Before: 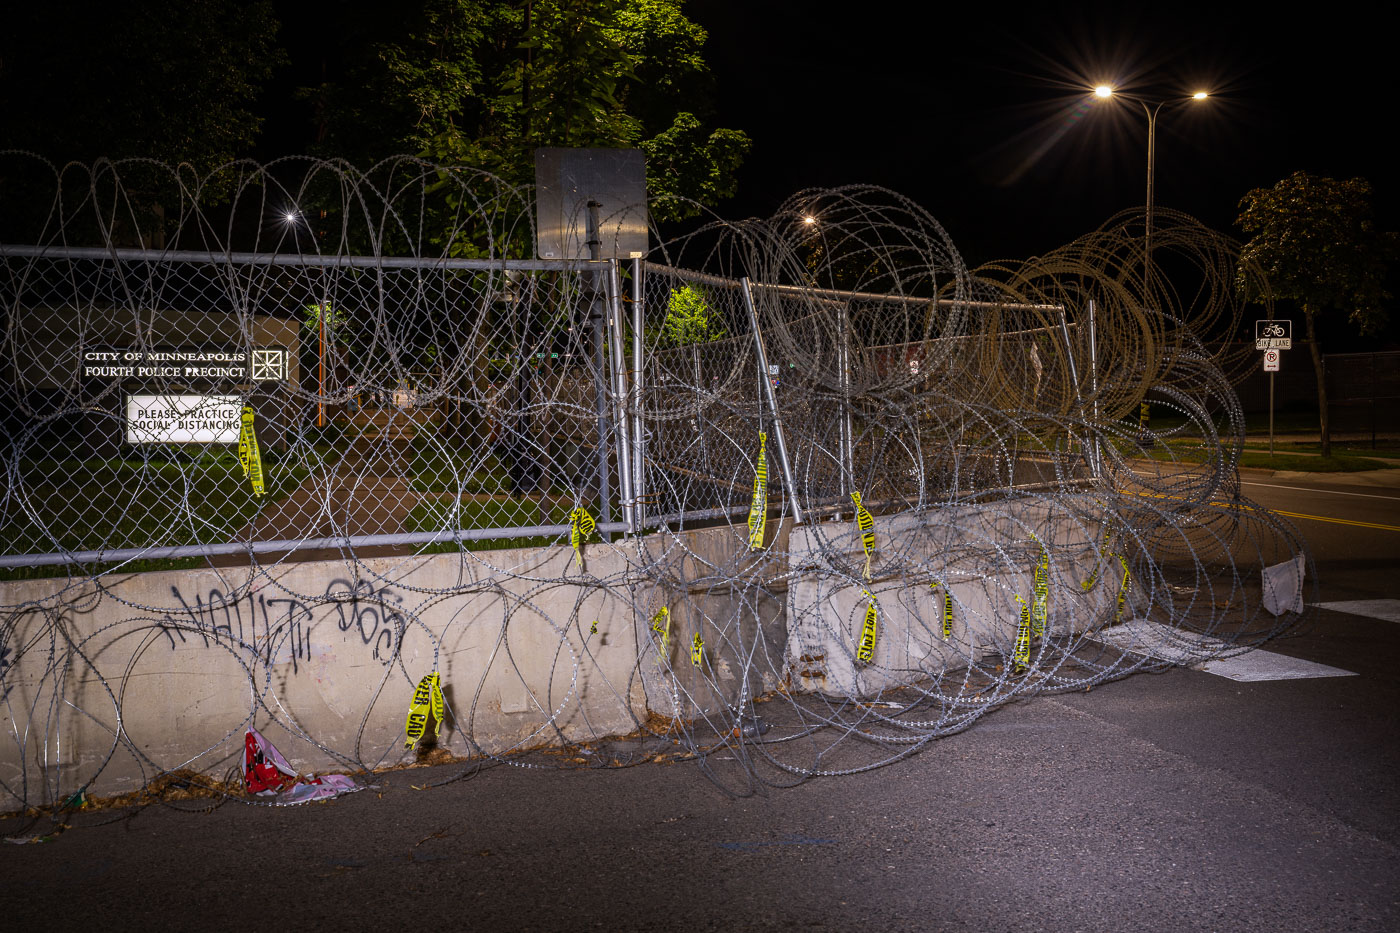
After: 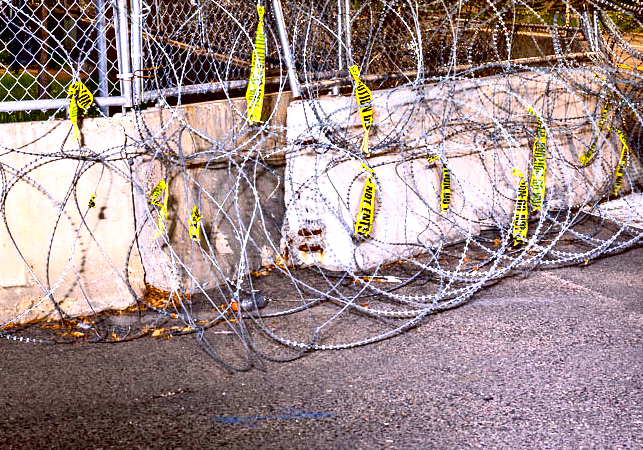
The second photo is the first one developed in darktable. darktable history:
shadows and highlights: shadows 22.27, highlights -48.68, soften with gaussian
crop: left 35.882%, top 45.691%, right 18.165%, bottom 5.991%
contrast brightness saturation: contrast 0.202, brightness 0.168, saturation 0.216
exposure: black level correction 0.011, exposure 1.082 EV, compensate highlight preservation false
contrast equalizer: octaves 7, y [[0.6 ×6], [0.55 ×6], [0 ×6], [0 ×6], [0 ×6]]
